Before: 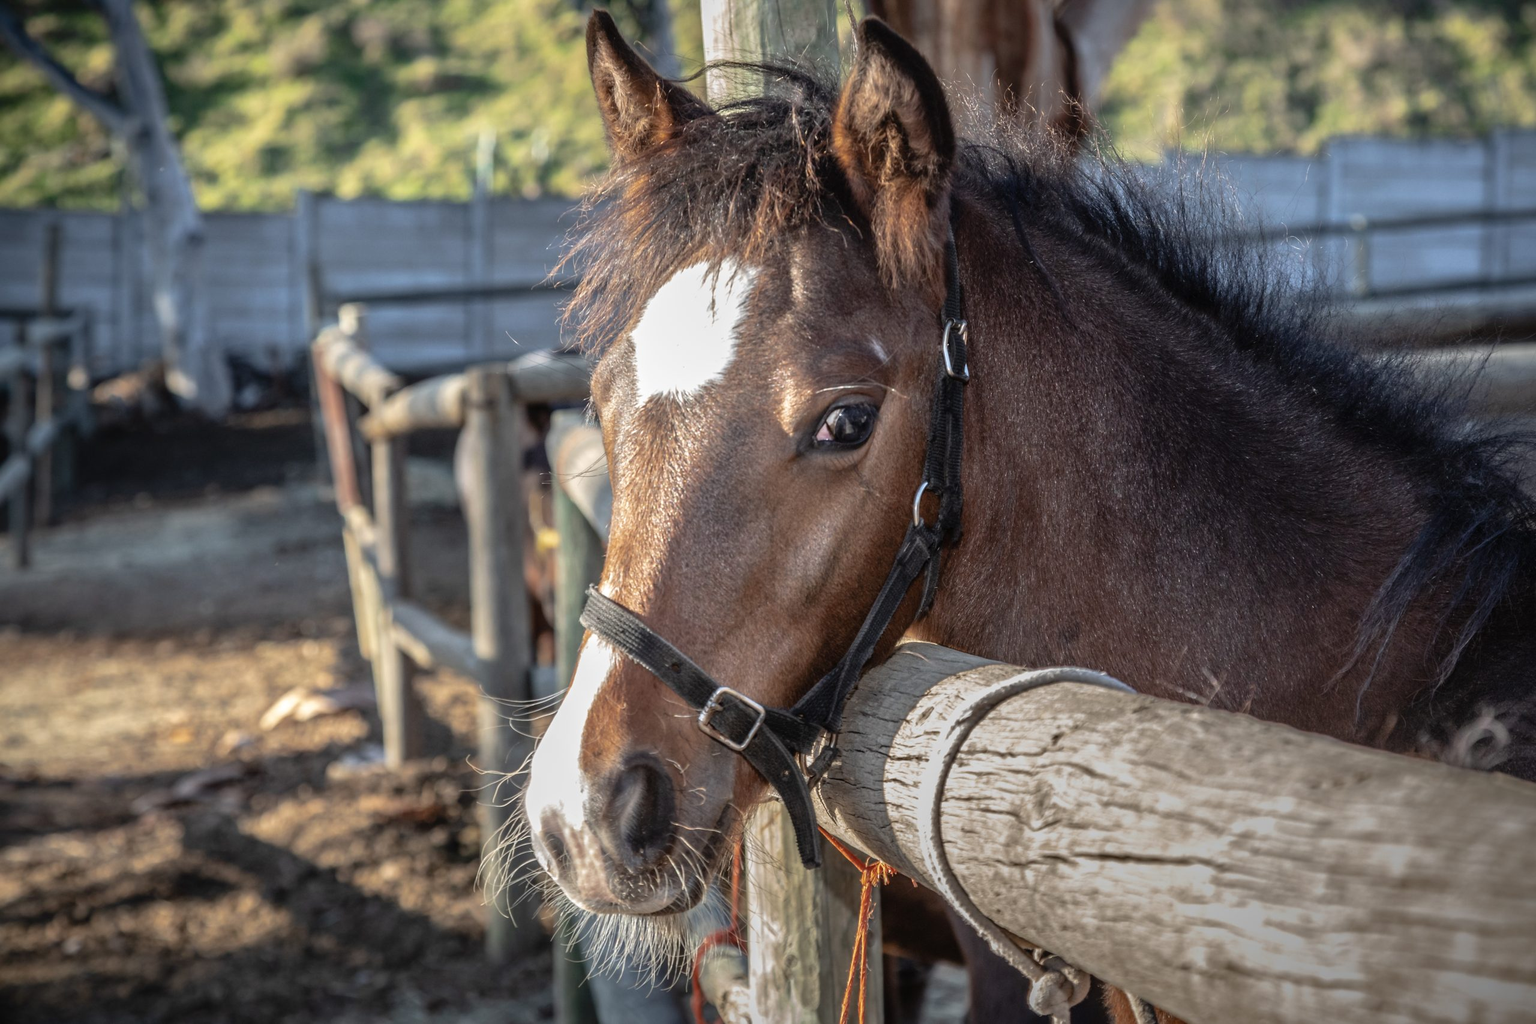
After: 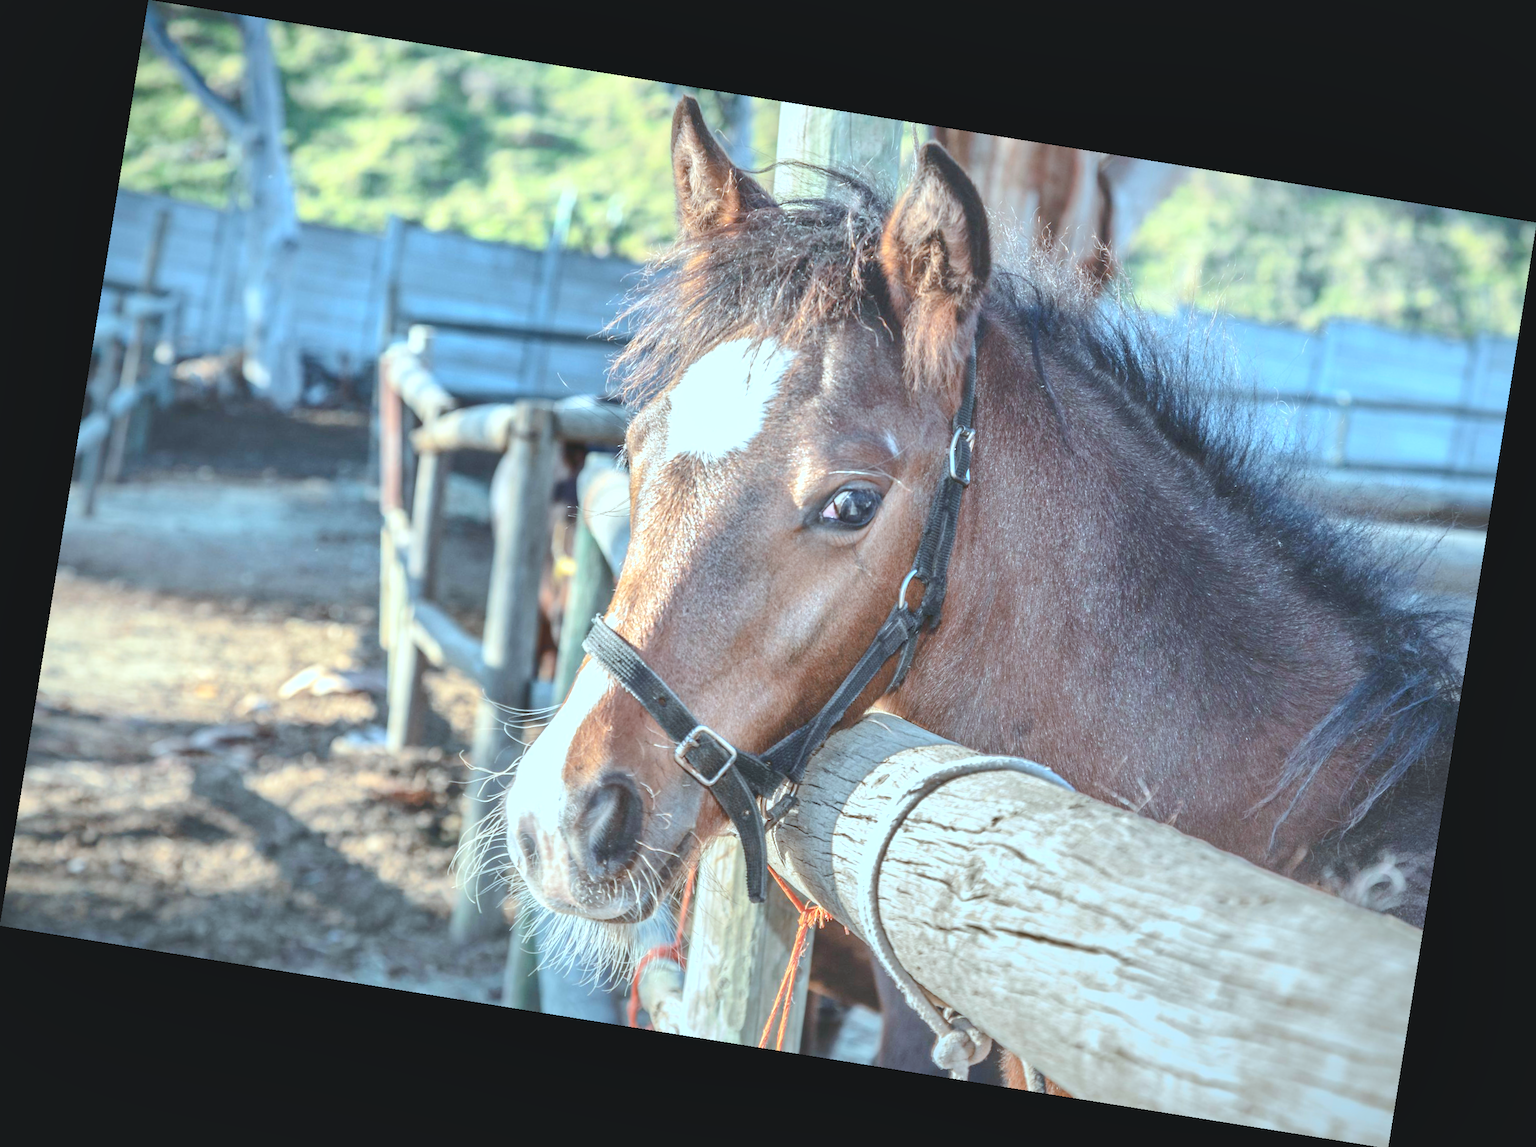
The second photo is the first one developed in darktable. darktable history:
color balance rgb: contrast -30%
color correction: highlights a* -11.71, highlights b* -15.58
rotate and perspective: rotation 9.12°, automatic cropping off
shadows and highlights: radius 171.16, shadows 27, white point adjustment 3.13, highlights -67.95, soften with gaussian
exposure: black level correction 0, exposure 1.388 EV, compensate exposure bias true, compensate highlight preservation false
contrast brightness saturation: contrast 0.14, brightness 0.21
